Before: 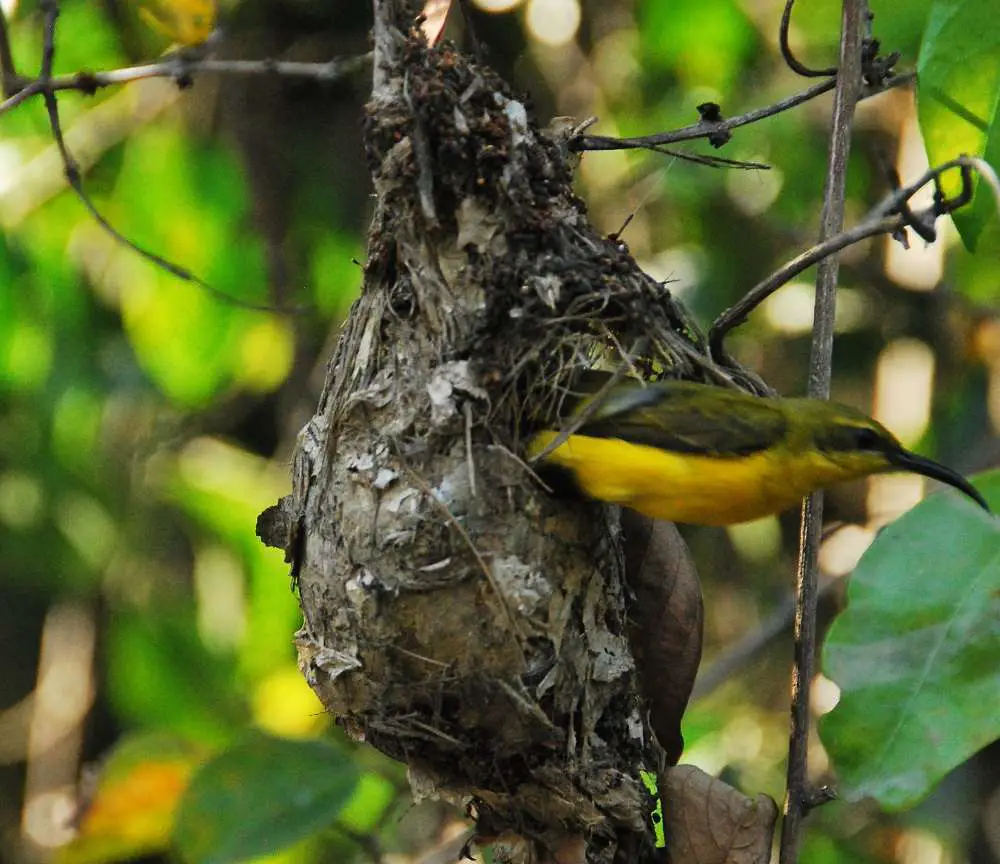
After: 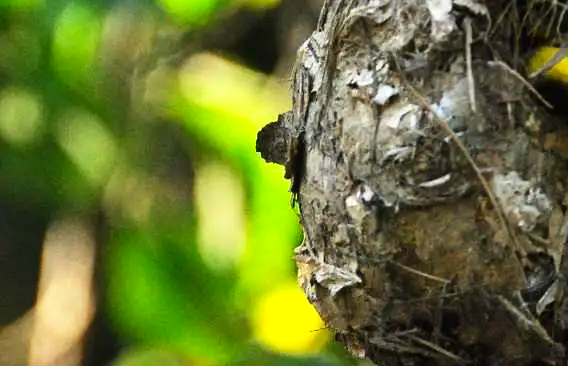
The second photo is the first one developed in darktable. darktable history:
contrast brightness saturation: contrast 0.146, brightness -0.013, saturation 0.099
exposure: exposure 0.6 EV, compensate highlight preservation false
crop: top 44.468%, right 43.176%, bottom 13.166%
